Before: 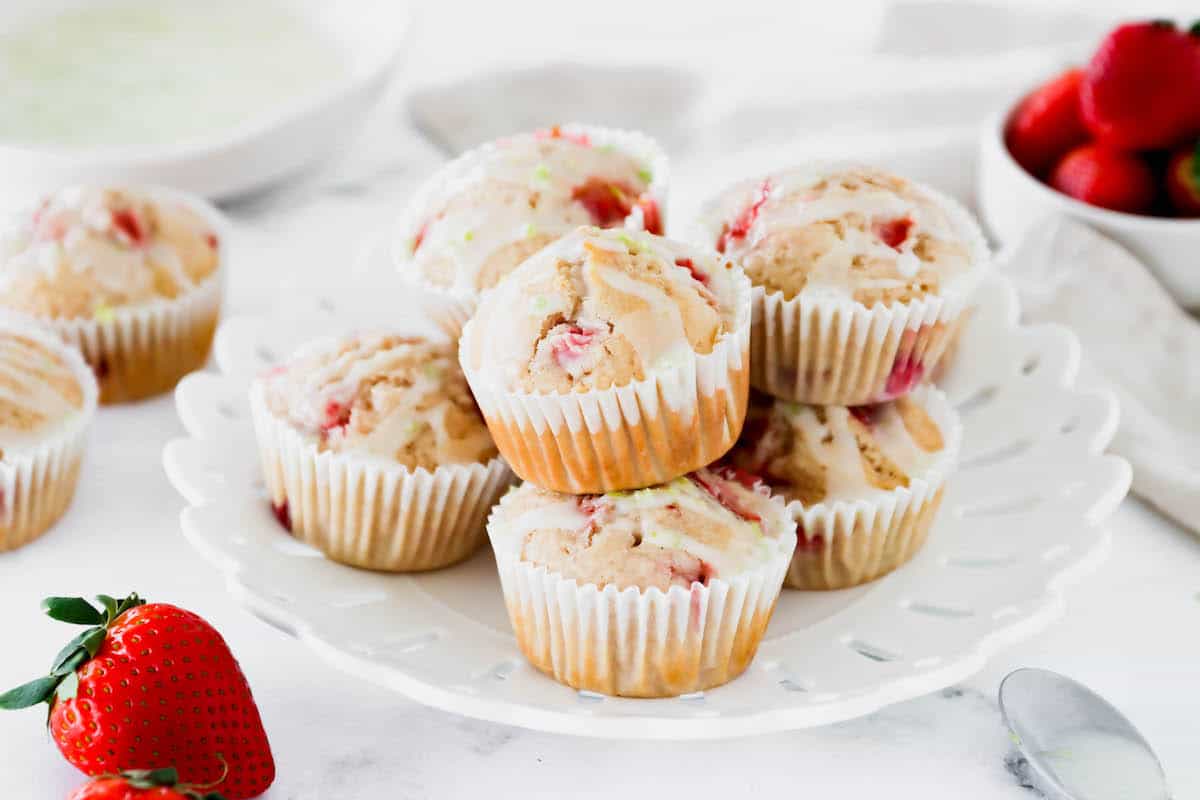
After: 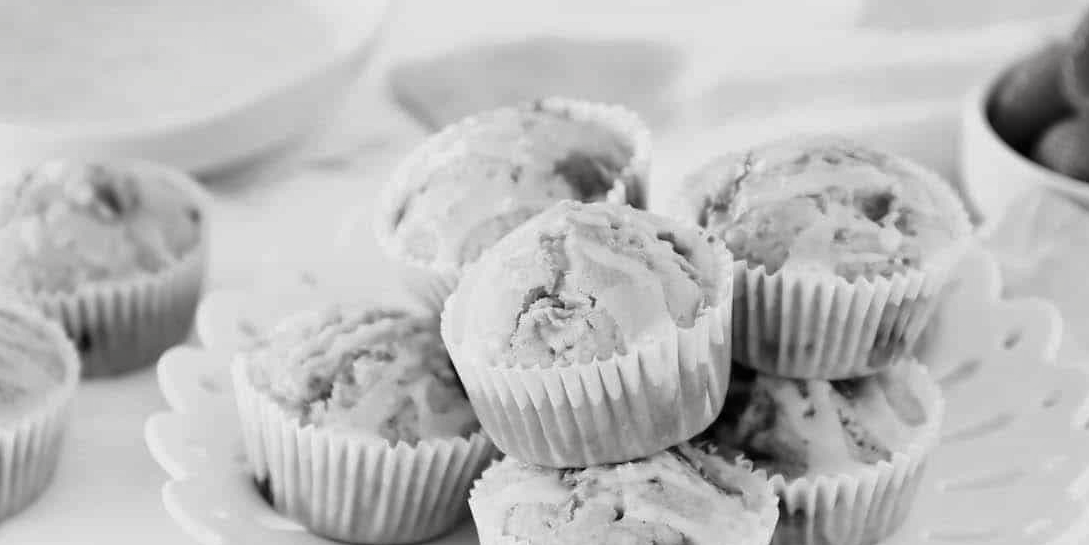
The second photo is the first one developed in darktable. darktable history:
shadows and highlights: shadows -20.26, white point adjustment -2.17, highlights -34.86
contrast brightness saturation: saturation -0.991
color balance rgb: power › hue 62.32°, perceptual saturation grading › global saturation 14.194%, perceptual saturation grading › highlights -30.31%, perceptual saturation grading › shadows 51.767%
contrast equalizer: octaves 7, y [[0.5, 0.5, 0.5, 0.539, 0.64, 0.611], [0.5 ×6], [0.5 ×6], [0 ×6], [0 ×6]], mix 0.152
crop: left 1.539%, top 3.363%, right 7.677%, bottom 28.453%
